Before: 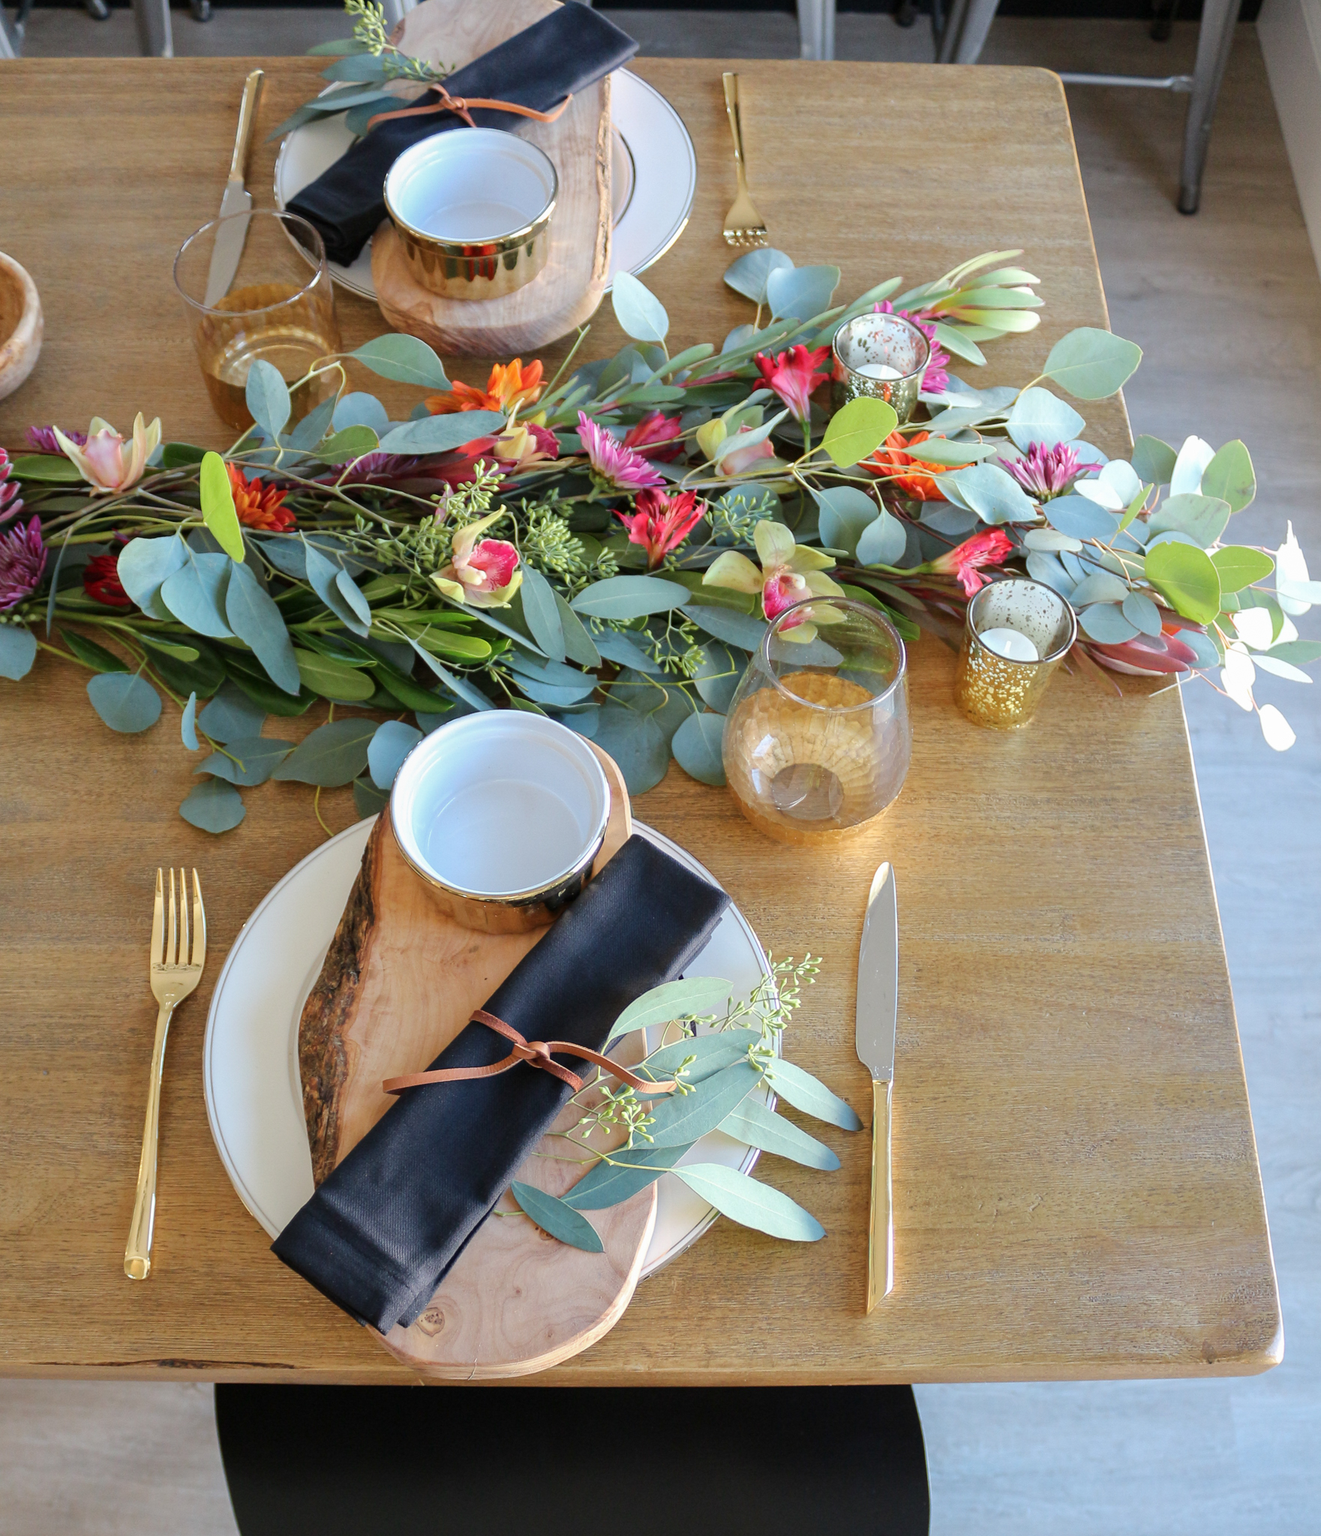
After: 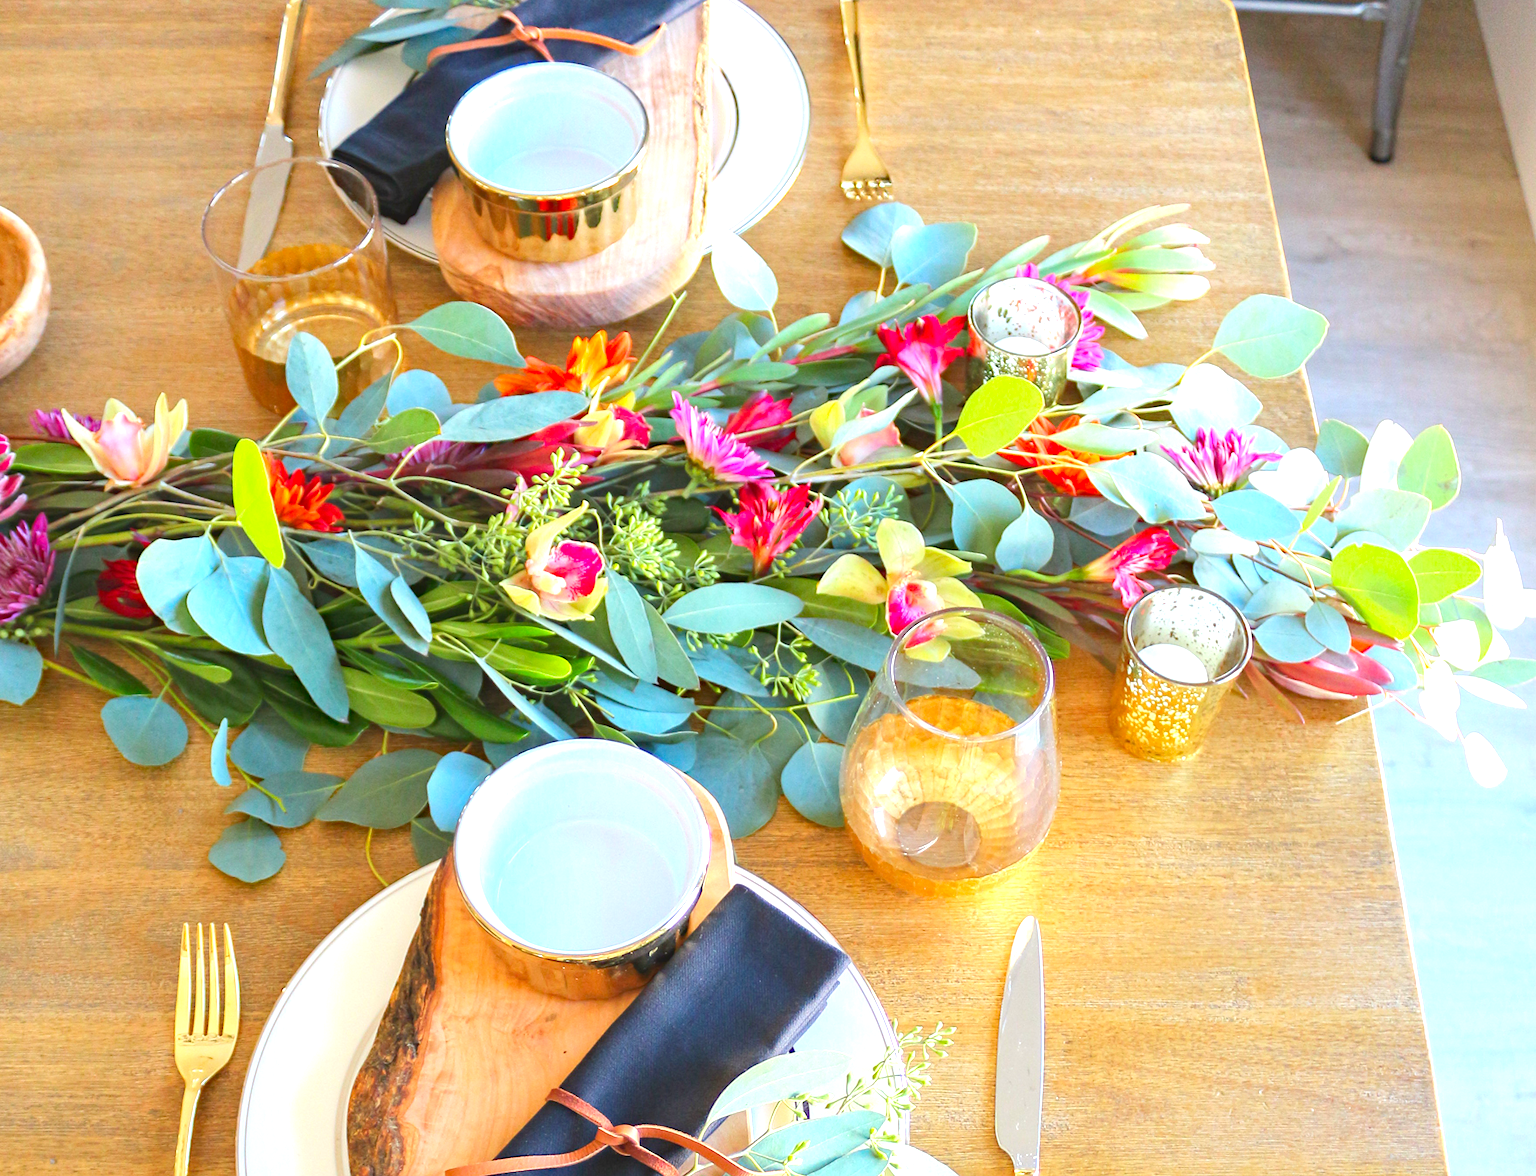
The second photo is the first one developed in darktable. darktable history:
haze removal: compatibility mode true, adaptive false
crop and rotate: top 4.863%, bottom 29.227%
exposure: black level correction 0, exposure 1.439 EV, compensate exposure bias true, compensate highlight preservation false
contrast brightness saturation: contrast -0.181, saturation 0.19
